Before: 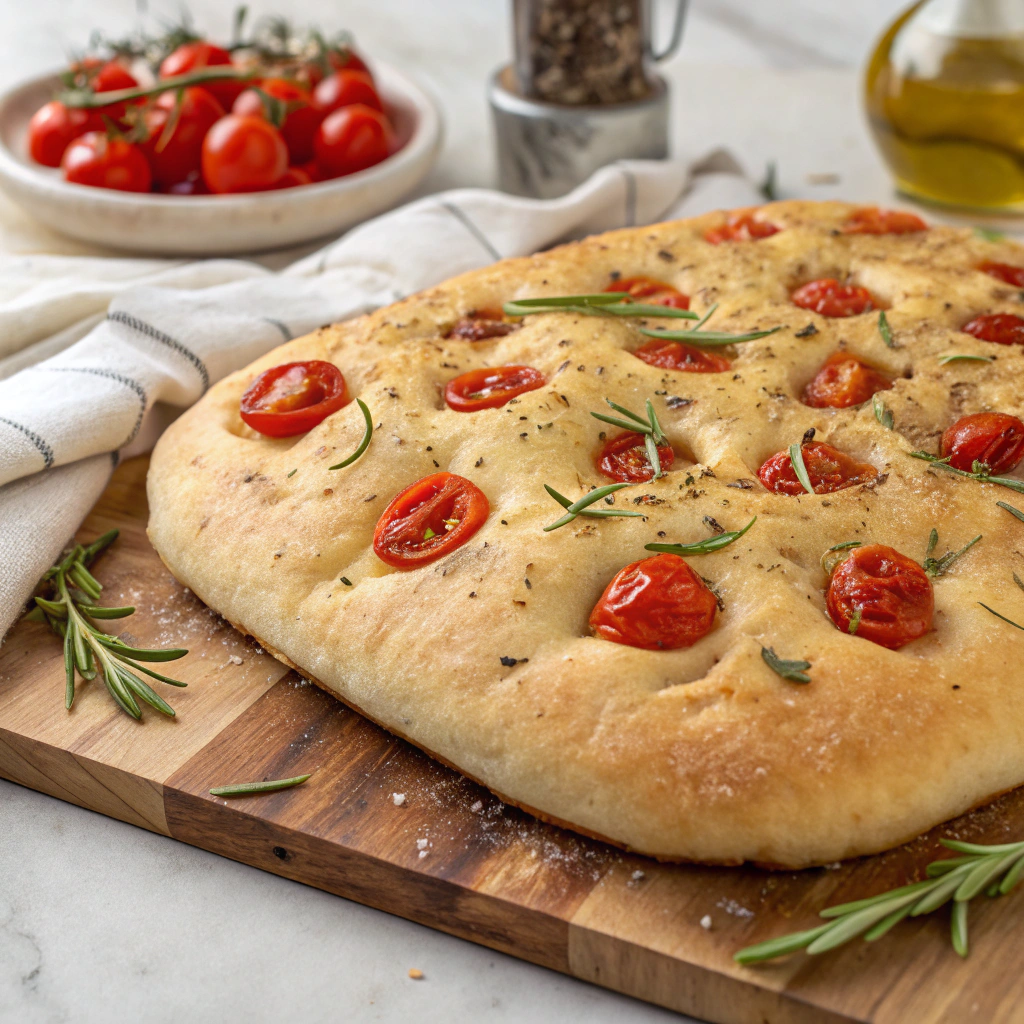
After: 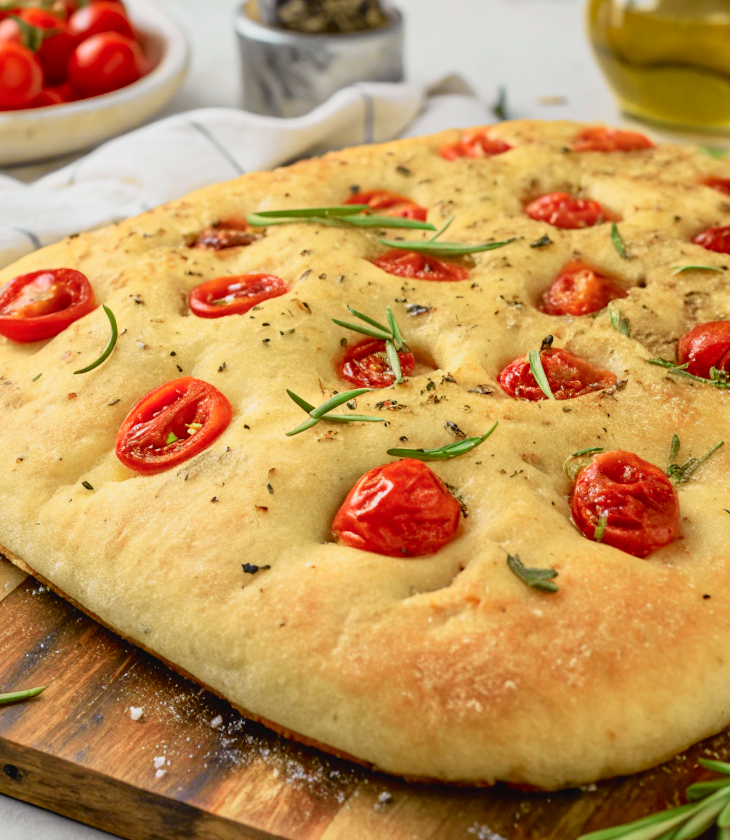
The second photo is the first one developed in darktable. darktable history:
crop: left 23.095%, top 5.827%, bottom 11.854%
rotate and perspective: rotation 0.215°, lens shift (vertical) -0.139, crop left 0.069, crop right 0.939, crop top 0.002, crop bottom 0.996
tone curve: curves: ch0 [(0, 0.022) (0.114, 0.088) (0.282, 0.316) (0.446, 0.511) (0.613, 0.693) (0.786, 0.843) (0.999, 0.949)]; ch1 [(0, 0) (0.395, 0.343) (0.463, 0.427) (0.486, 0.474) (0.503, 0.5) (0.535, 0.522) (0.555, 0.546) (0.594, 0.614) (0.755, 0.793) (1, 1)]; ch2 [(0, 0) (0.369, 0.388) (0.449, 0.431) (0.501, 0.5) (0.528, 0.517) (0.561, 0.598) (0.697, 0.721) (1, 1)], color space Lab, independent channels, preserve colors none
